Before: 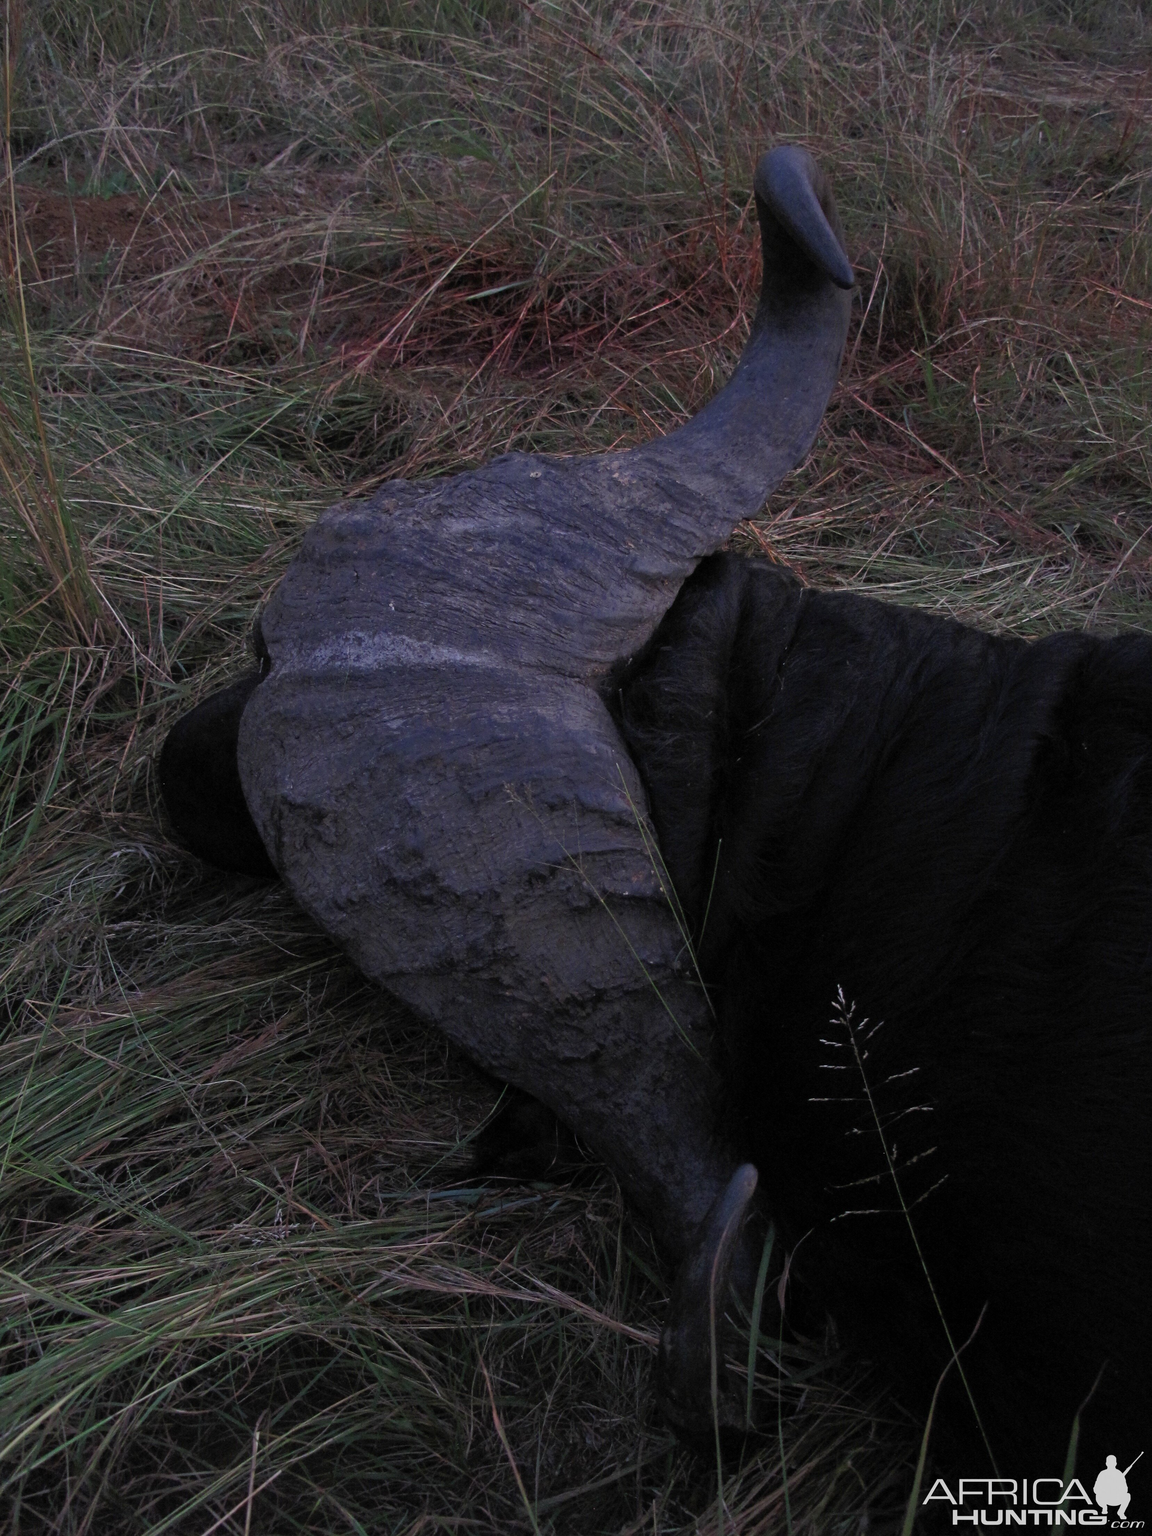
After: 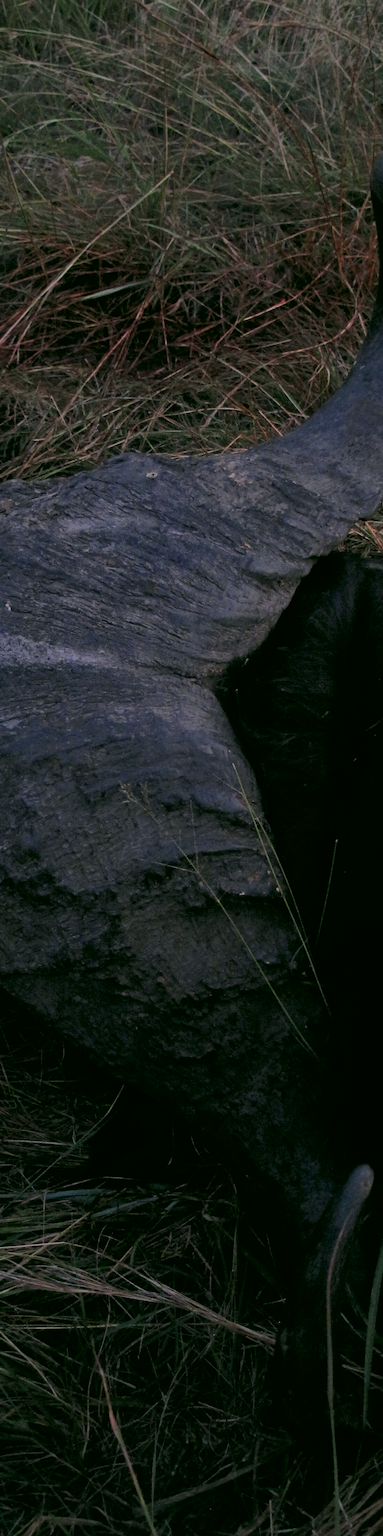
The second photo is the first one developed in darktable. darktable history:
crop: left 33.36%, right 33.36%
white balance: emerald 1
color correction: highlights a* 4.02, highlights b* 4.98, shadows a* -7.55, shadows b* 4.98
filmic rgb: black relative exposure -7.15 EV, white relative exposure 5.36 EV, hardness 3.02, color science v6 (2022)
